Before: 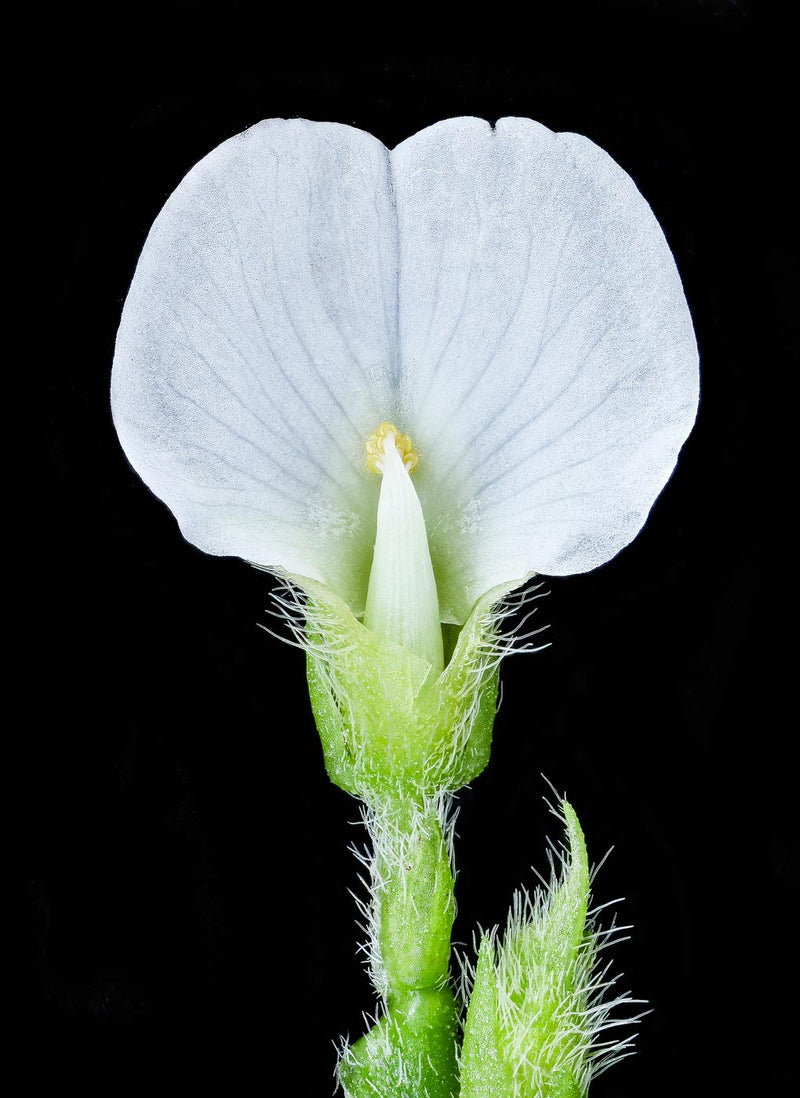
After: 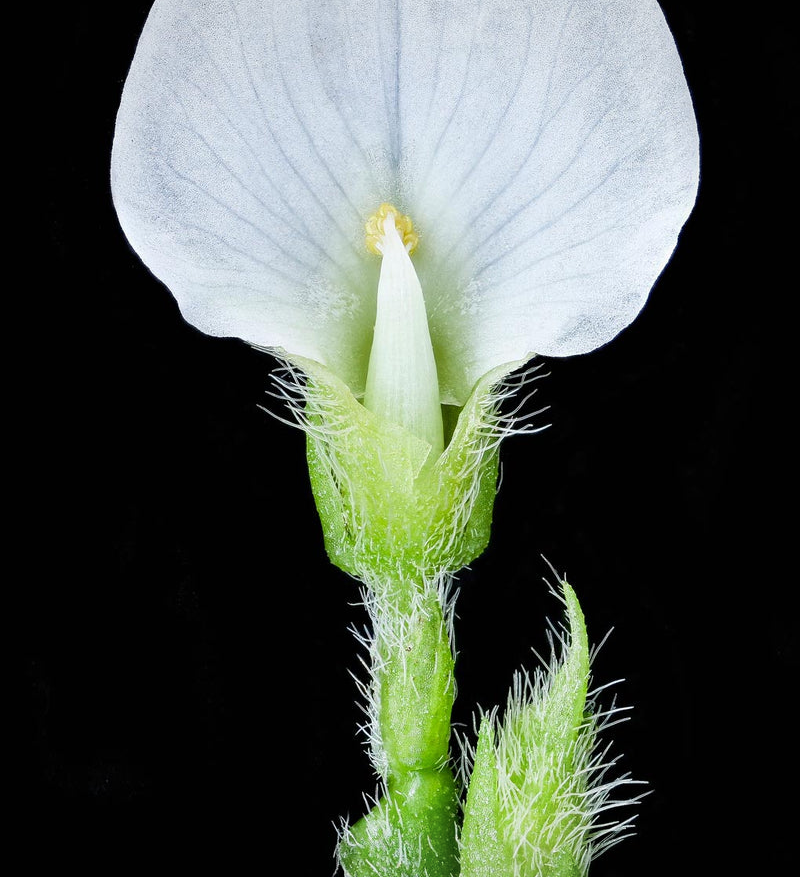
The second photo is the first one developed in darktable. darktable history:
crop and rotate: top 20.05%
vignetting: brightness -0.189, saturation -0.308, unbound false
